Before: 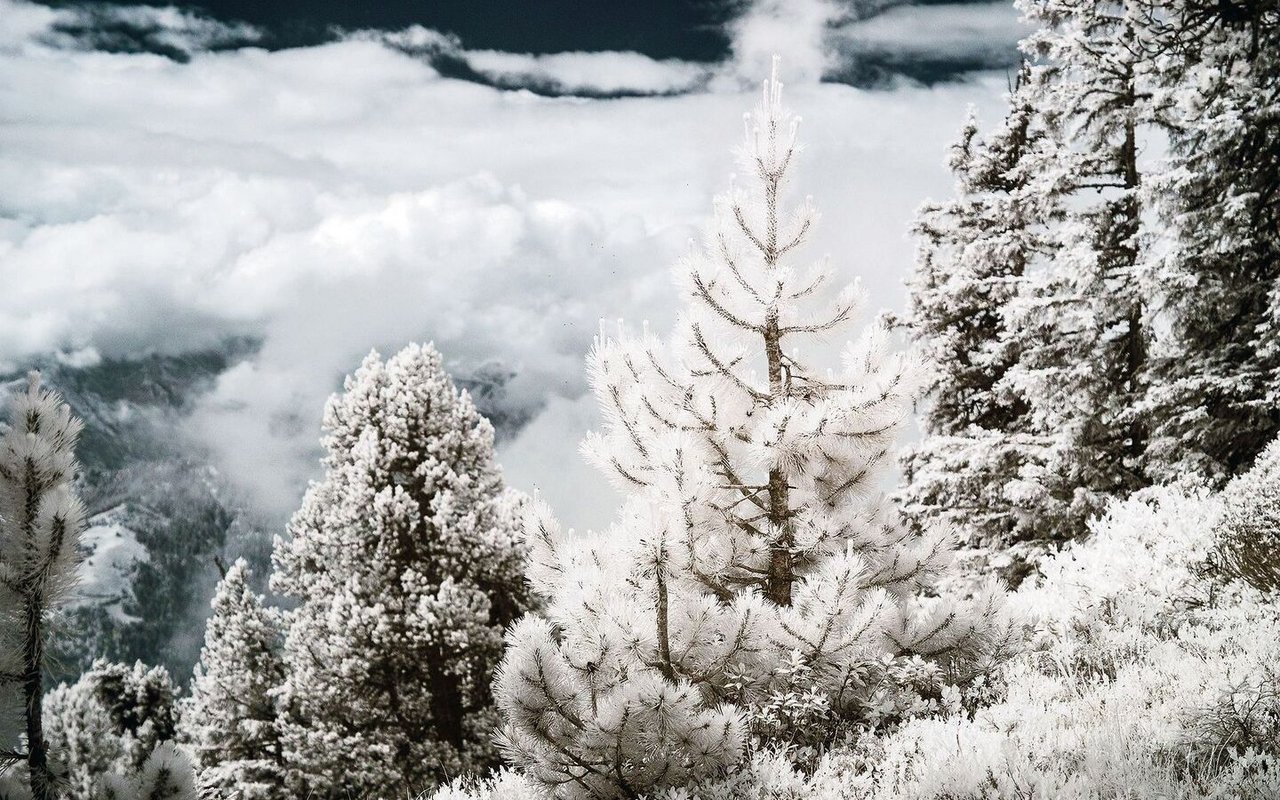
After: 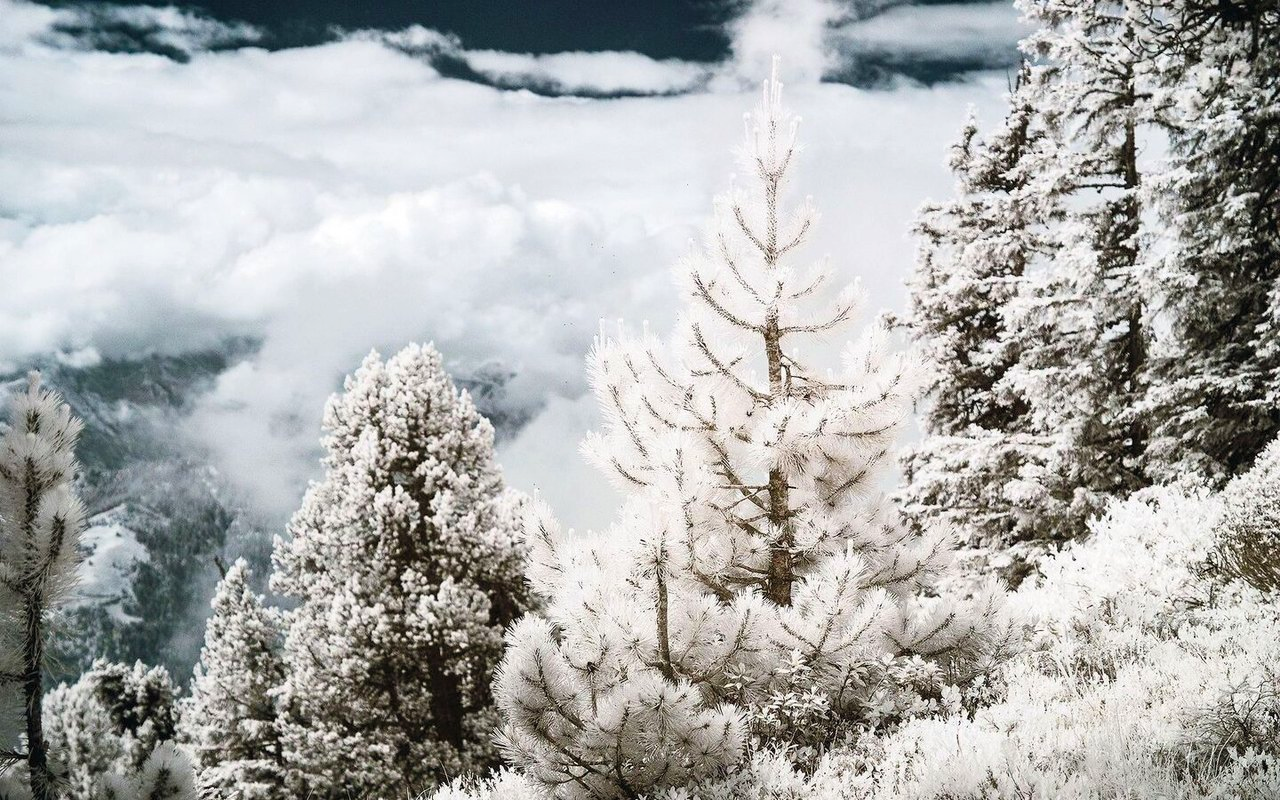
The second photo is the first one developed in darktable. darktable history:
contrast brightness saturation: contrast 0.072, brightness 0.079, saturation 0.175
